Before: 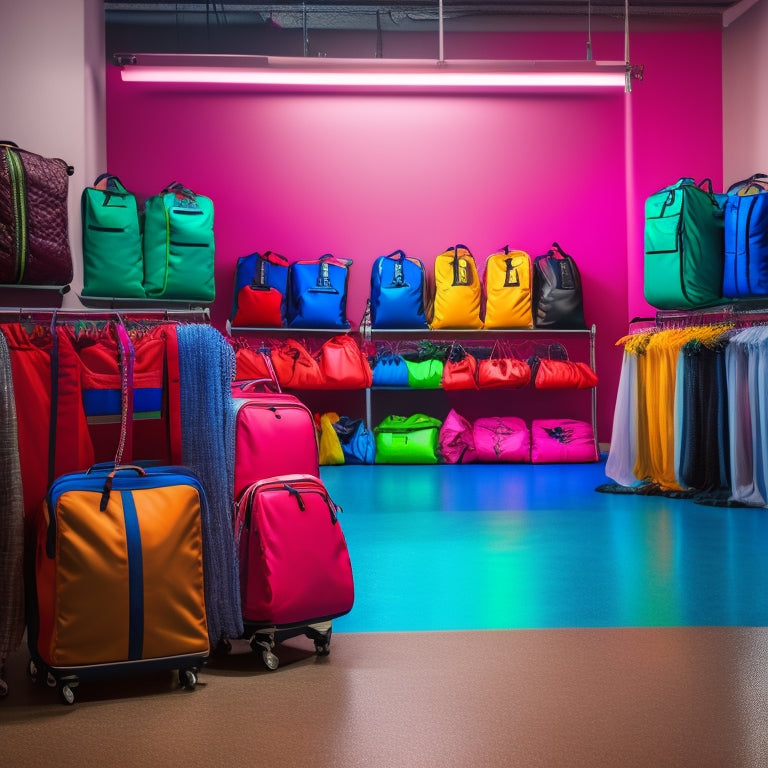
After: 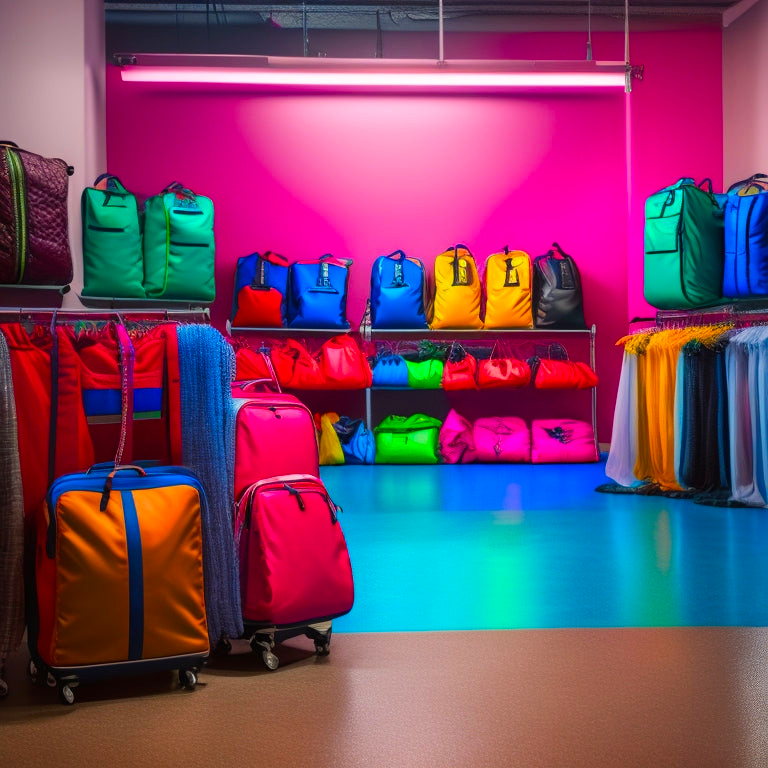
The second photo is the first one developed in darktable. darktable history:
color correction: highlights b* -0.054, saturation 1.31
